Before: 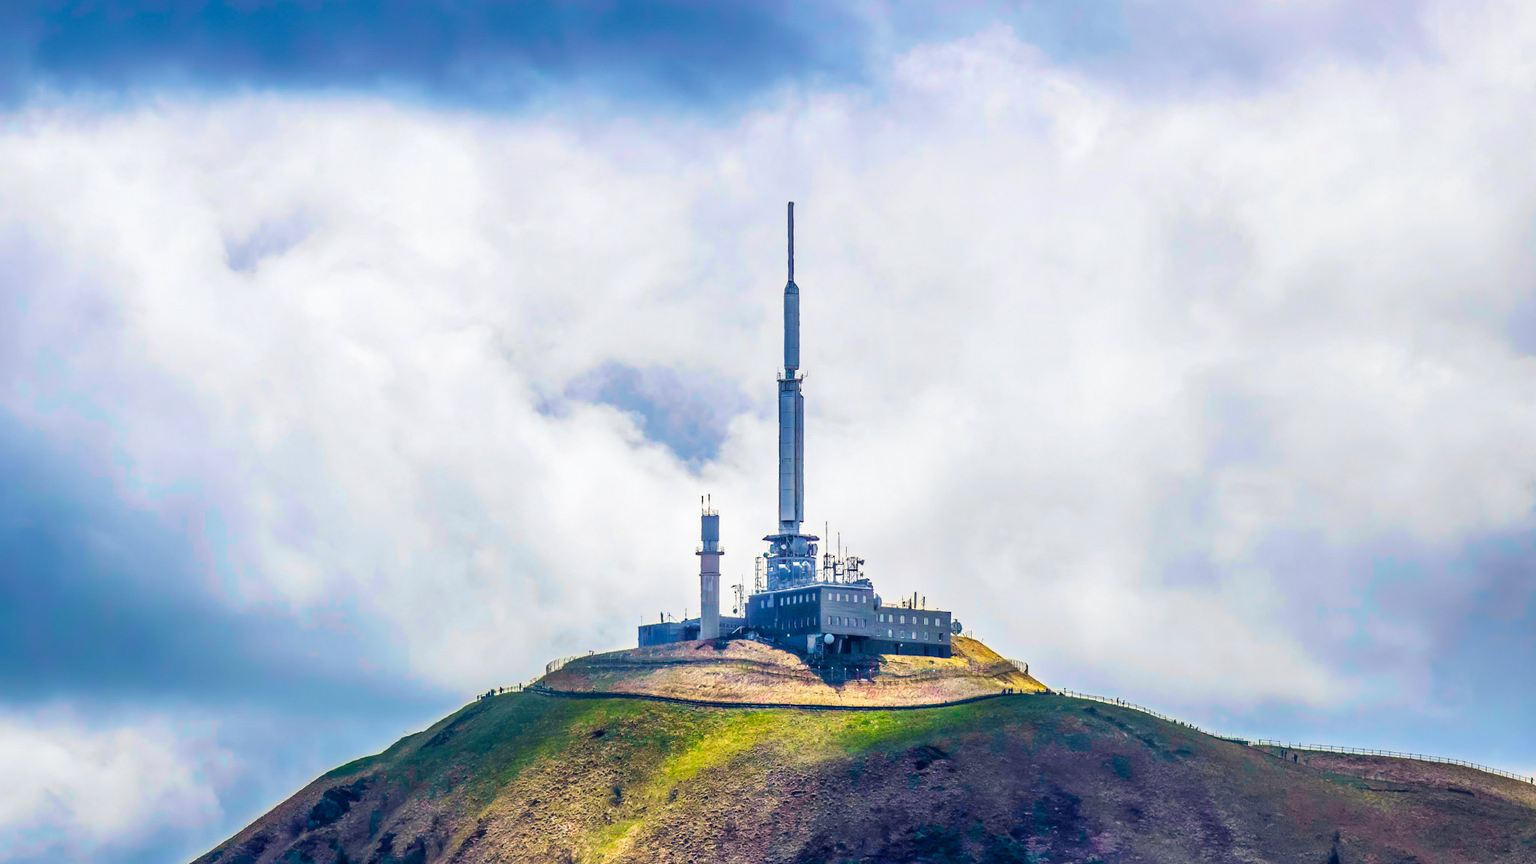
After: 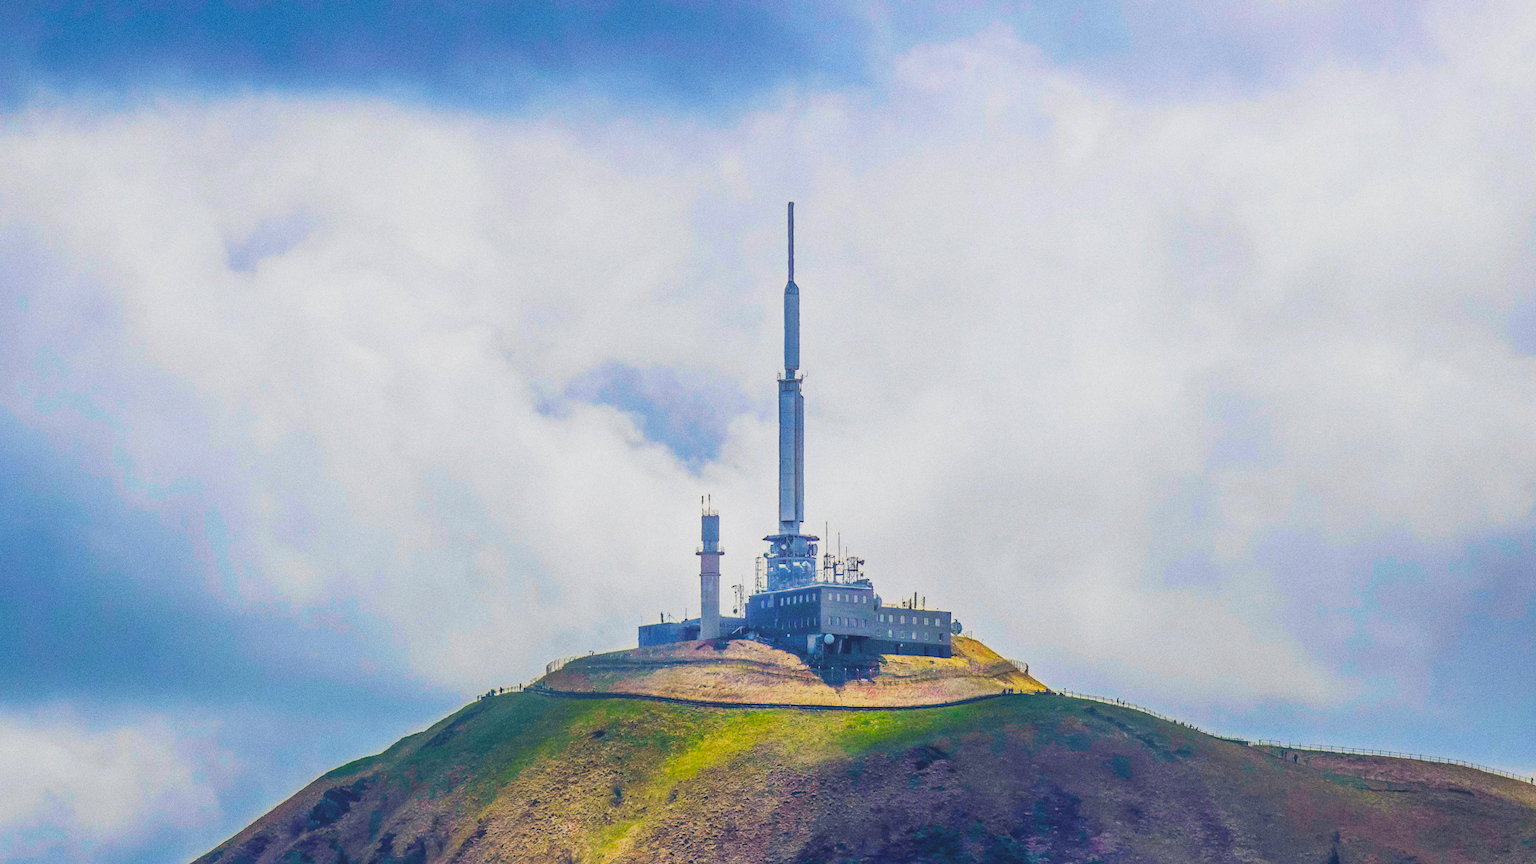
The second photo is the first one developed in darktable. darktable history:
exposure: black level correction 0.001, exposure -0.125 EV, compensate exposure bias true, compensate highlight preservation false
local contrast: detail 70%
grain: coarseness 0.09 ISO
